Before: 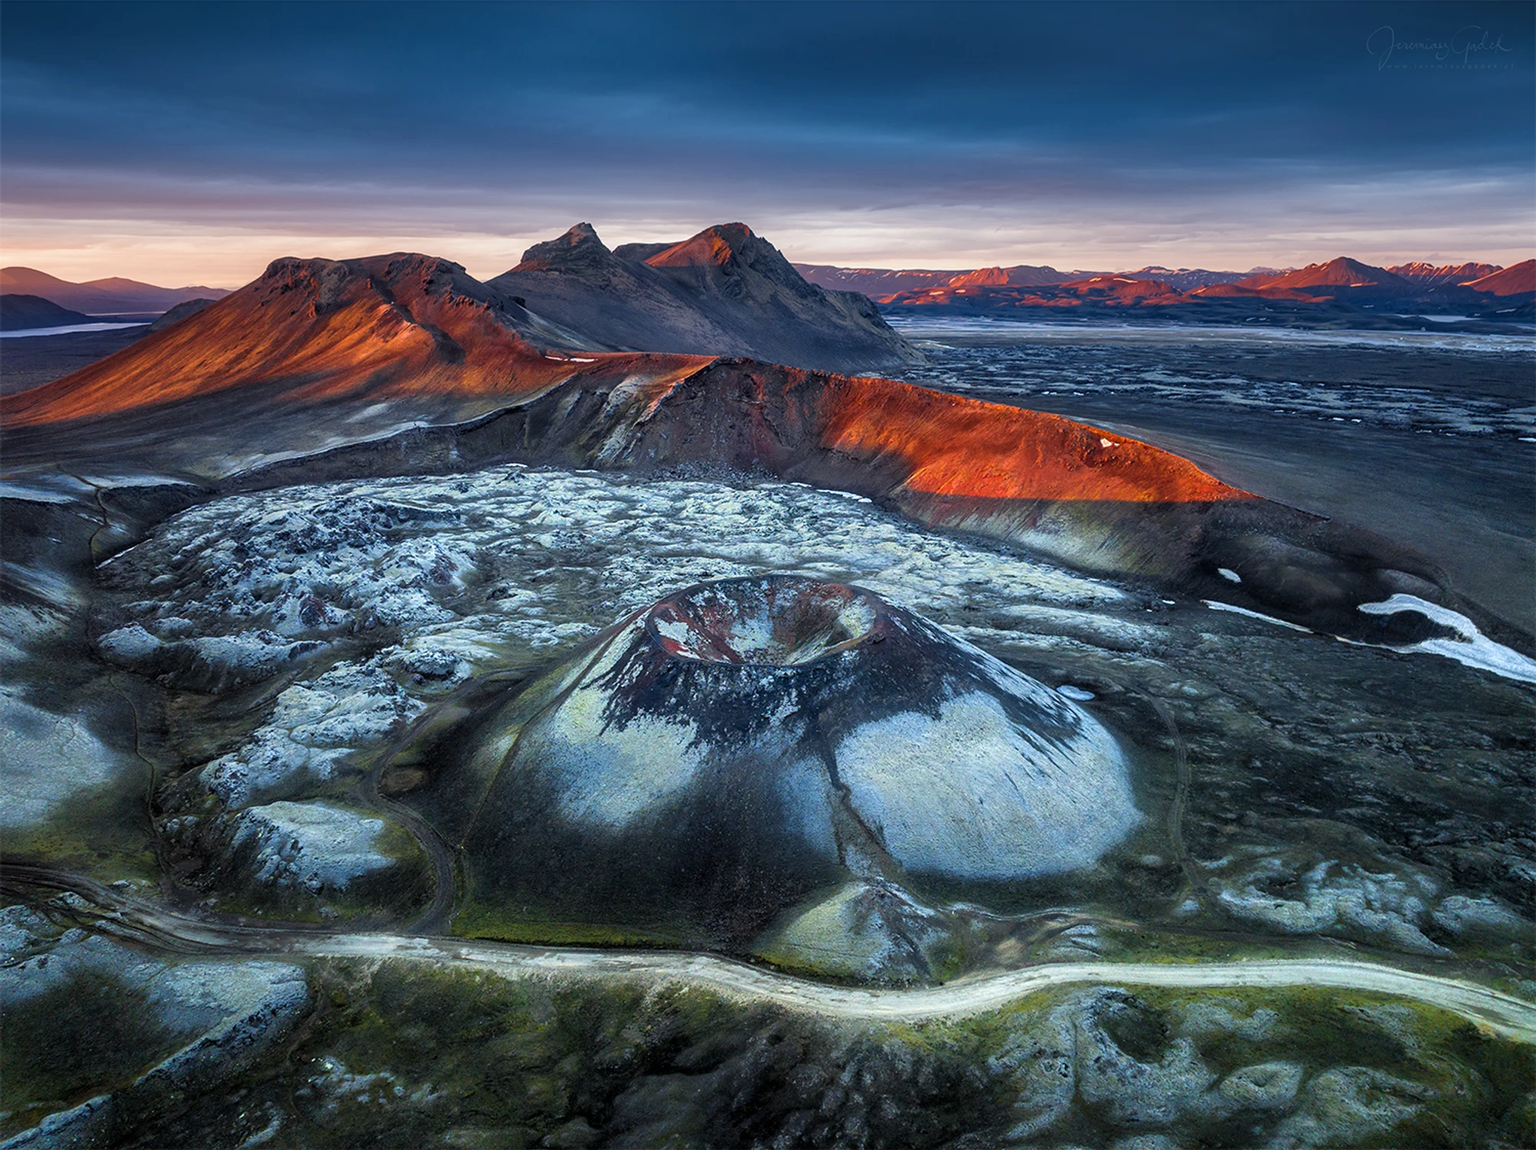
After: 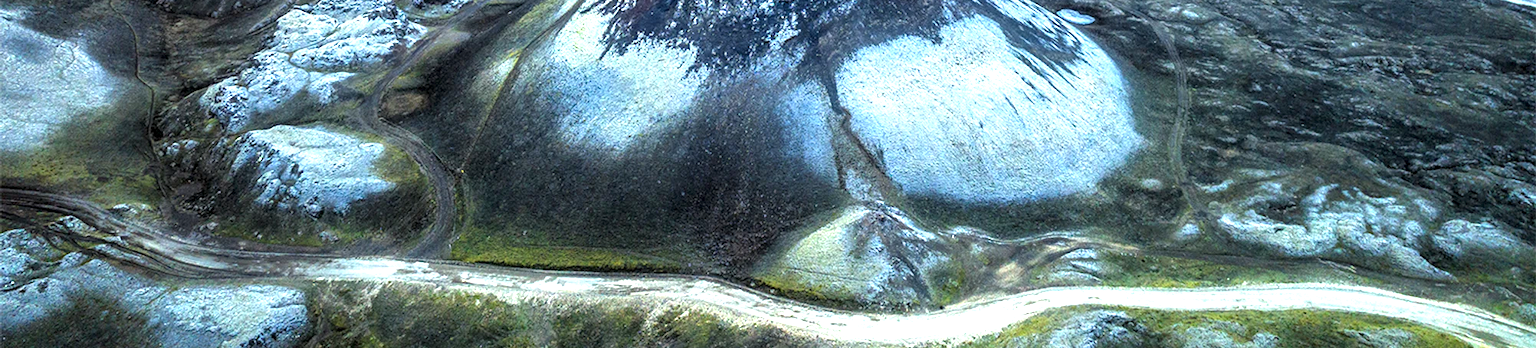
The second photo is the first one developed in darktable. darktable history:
crop and rotate: top 58.862%, bottom 10.783%
local contrast: on, module defaults
exposure: black level correction 0, exposure 1.2 EV, compensate highlight preservation false
